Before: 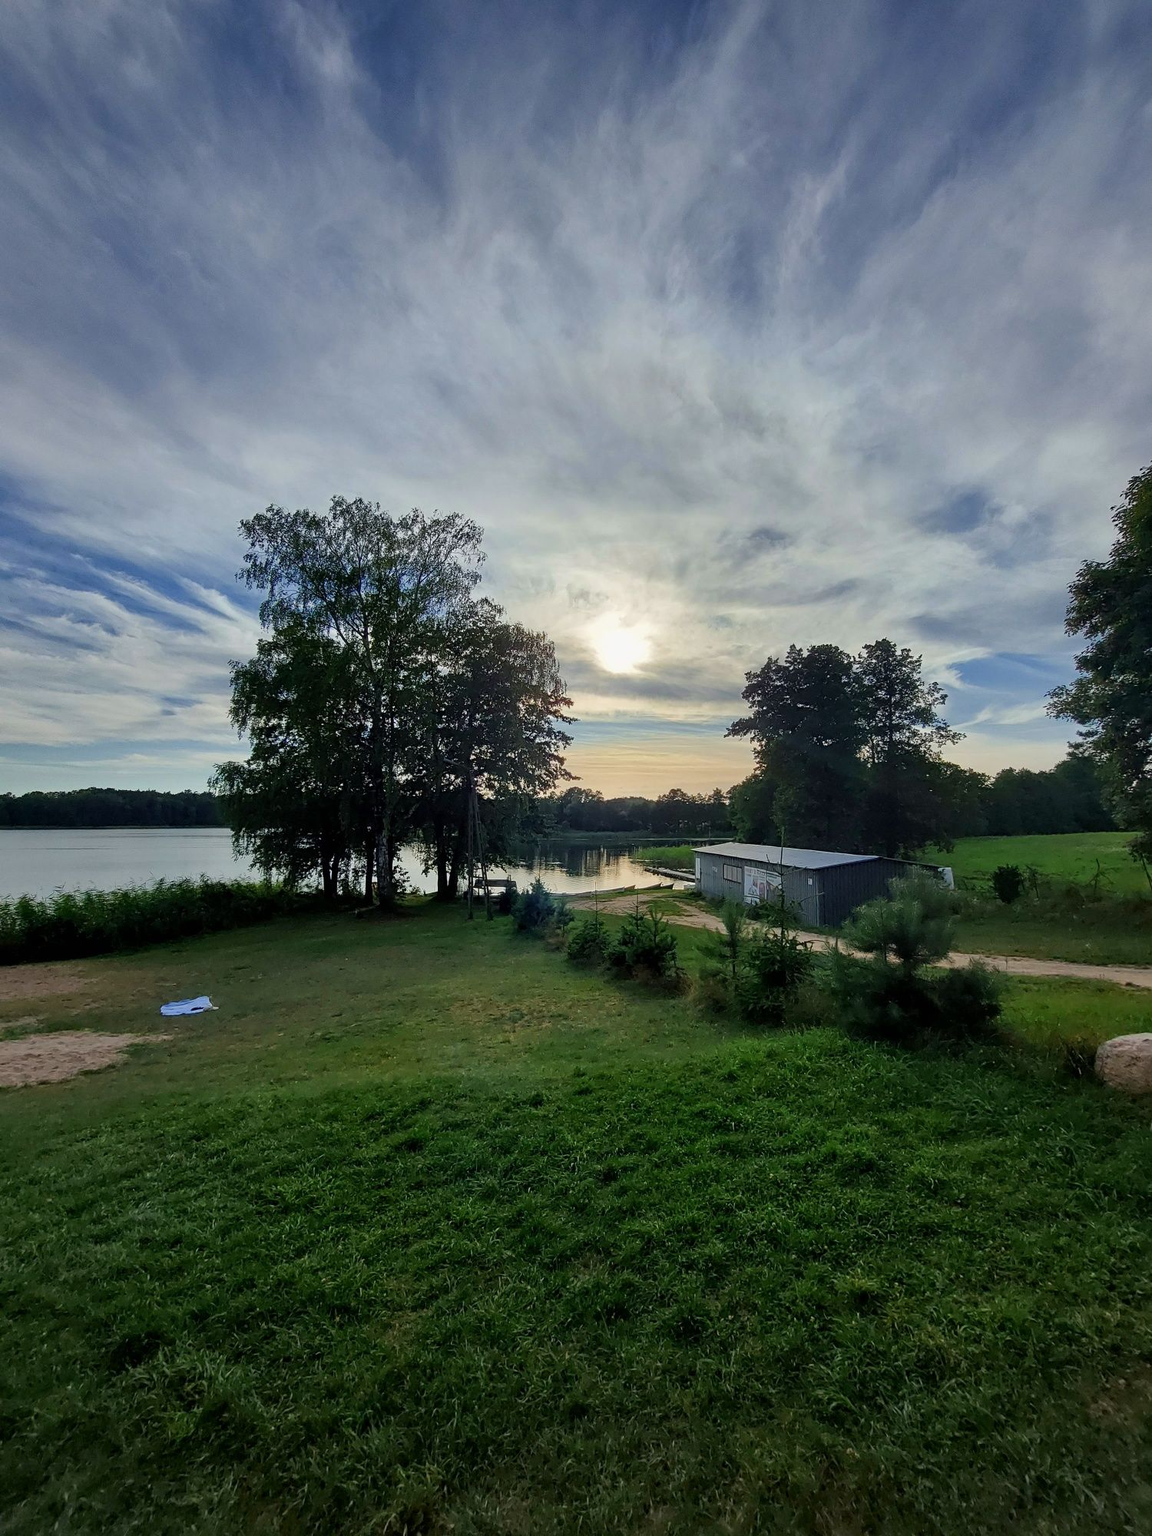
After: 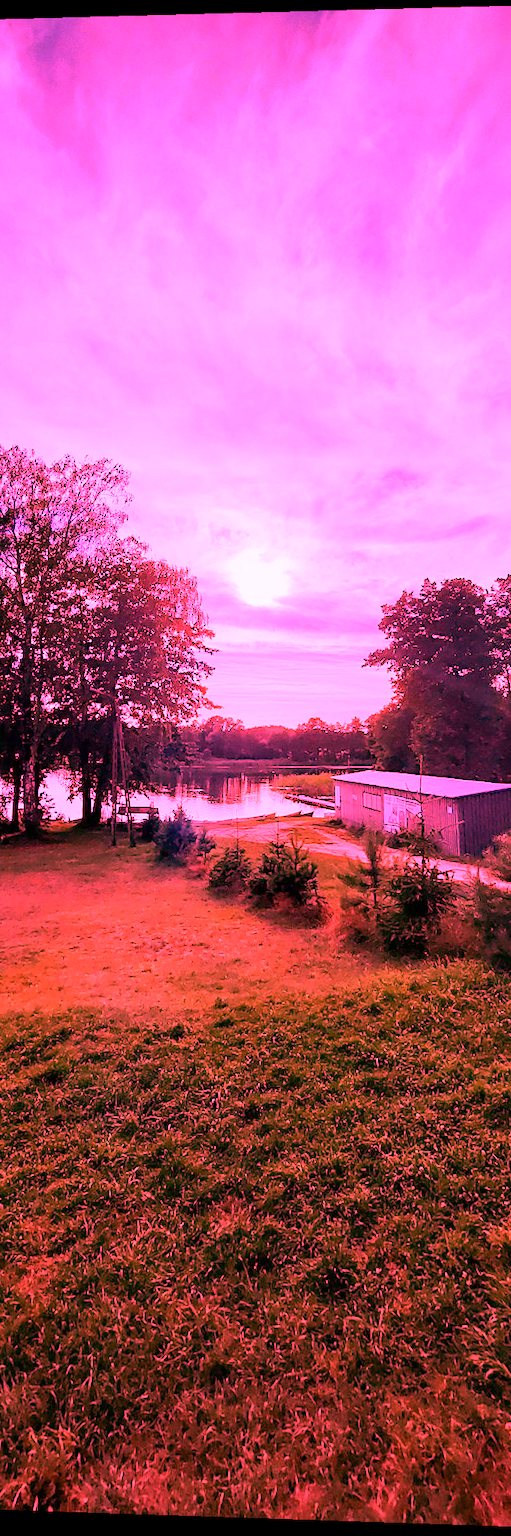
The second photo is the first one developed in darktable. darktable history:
rotate and perspective: rotation 0.128°, lens shift (vertical) -0.181, lens shift (horizontal) -0.044, shear 0.001, automatic cropping off
white balance: red 4.26, blue 1.802
crop: left 31.229%, right 27.105%
